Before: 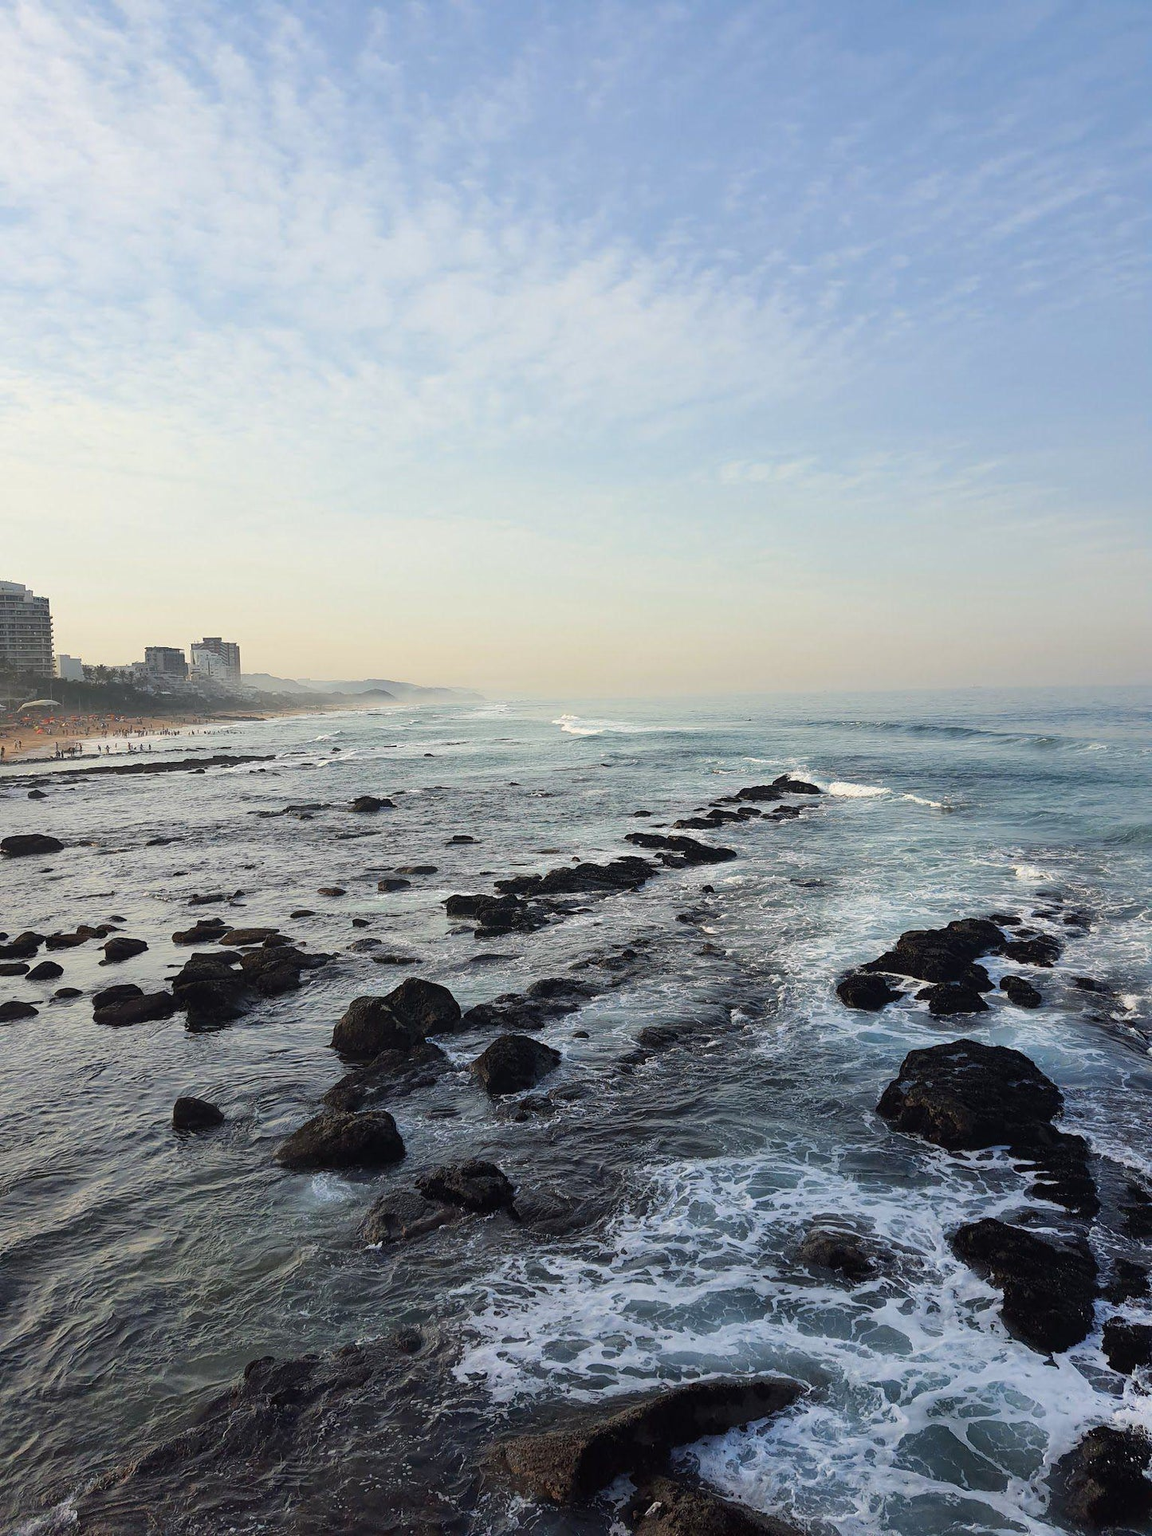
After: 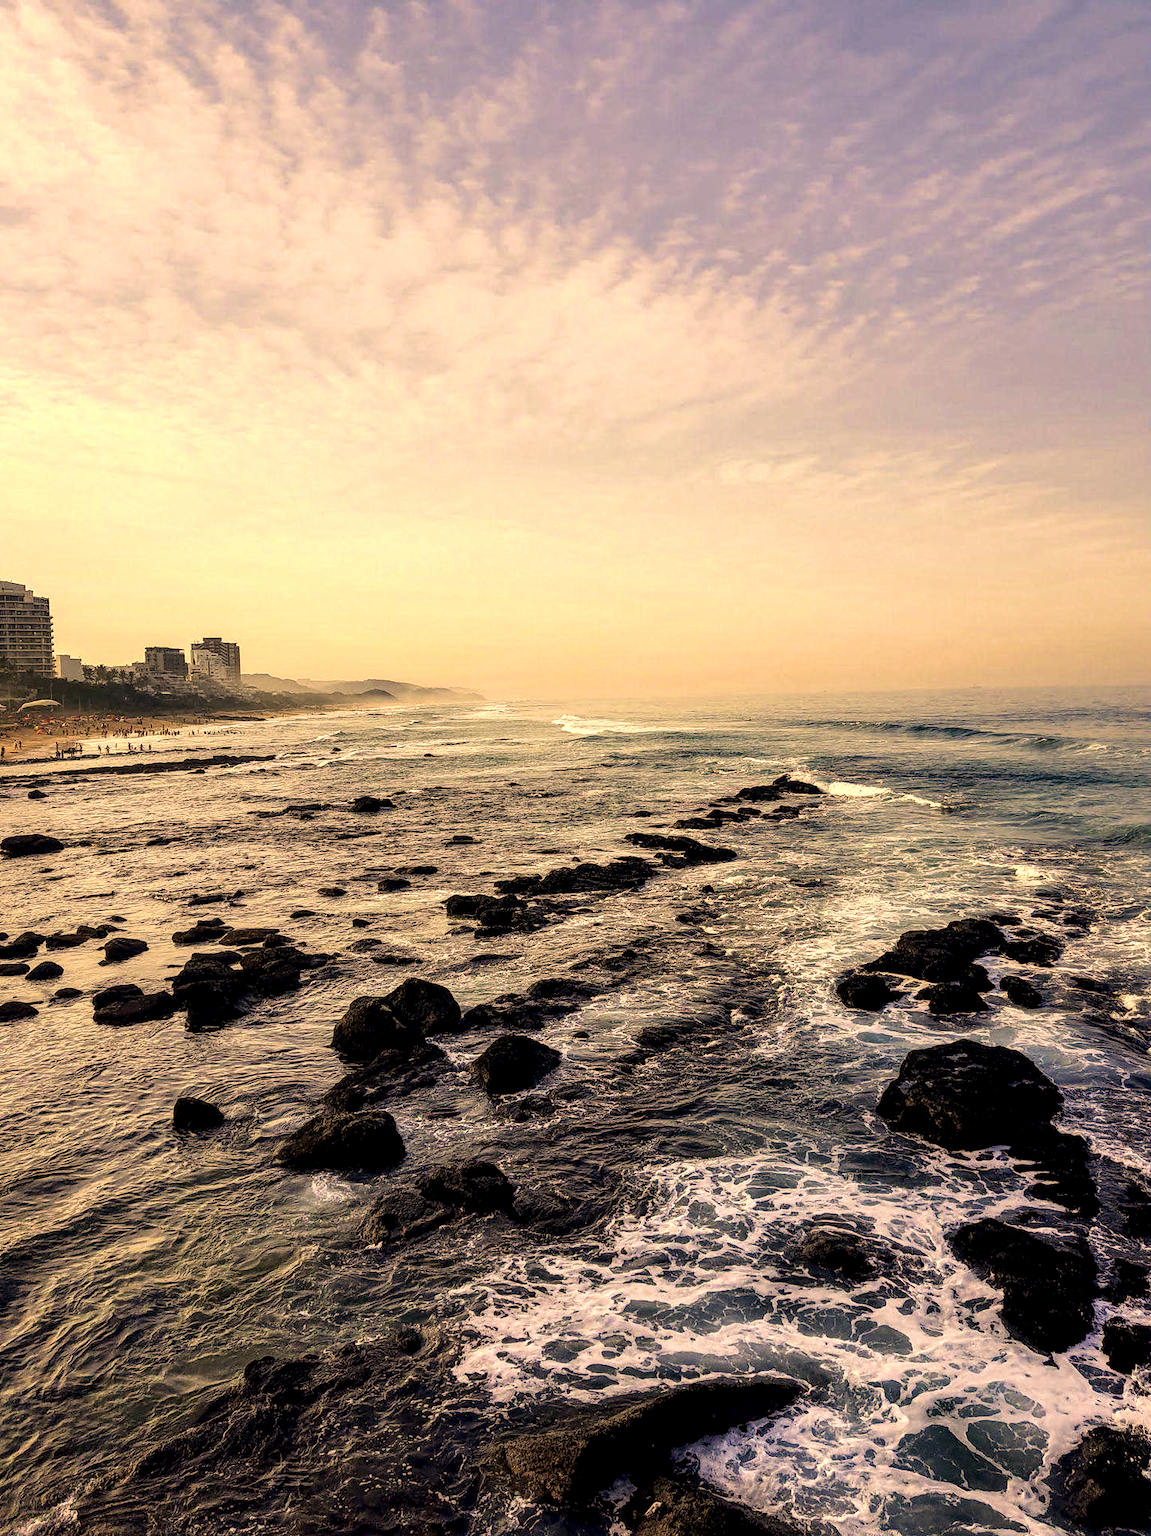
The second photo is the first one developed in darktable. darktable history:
local contrast: detail 202%
velvia: strength 30.24%
color correction: highlights a* 15.01, highlights b* 31.46
